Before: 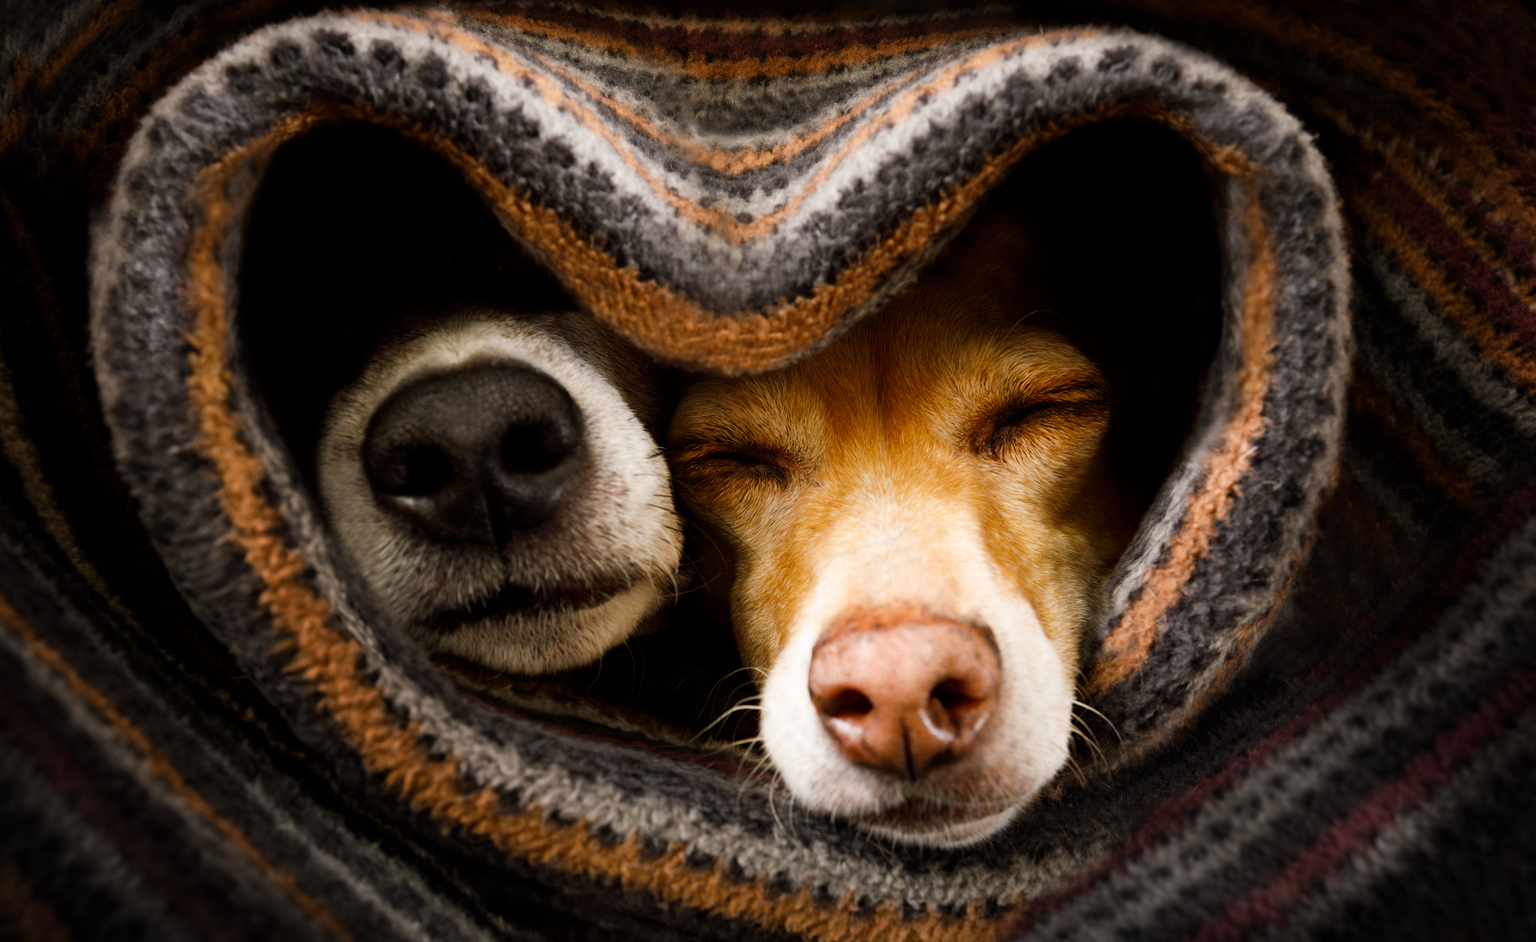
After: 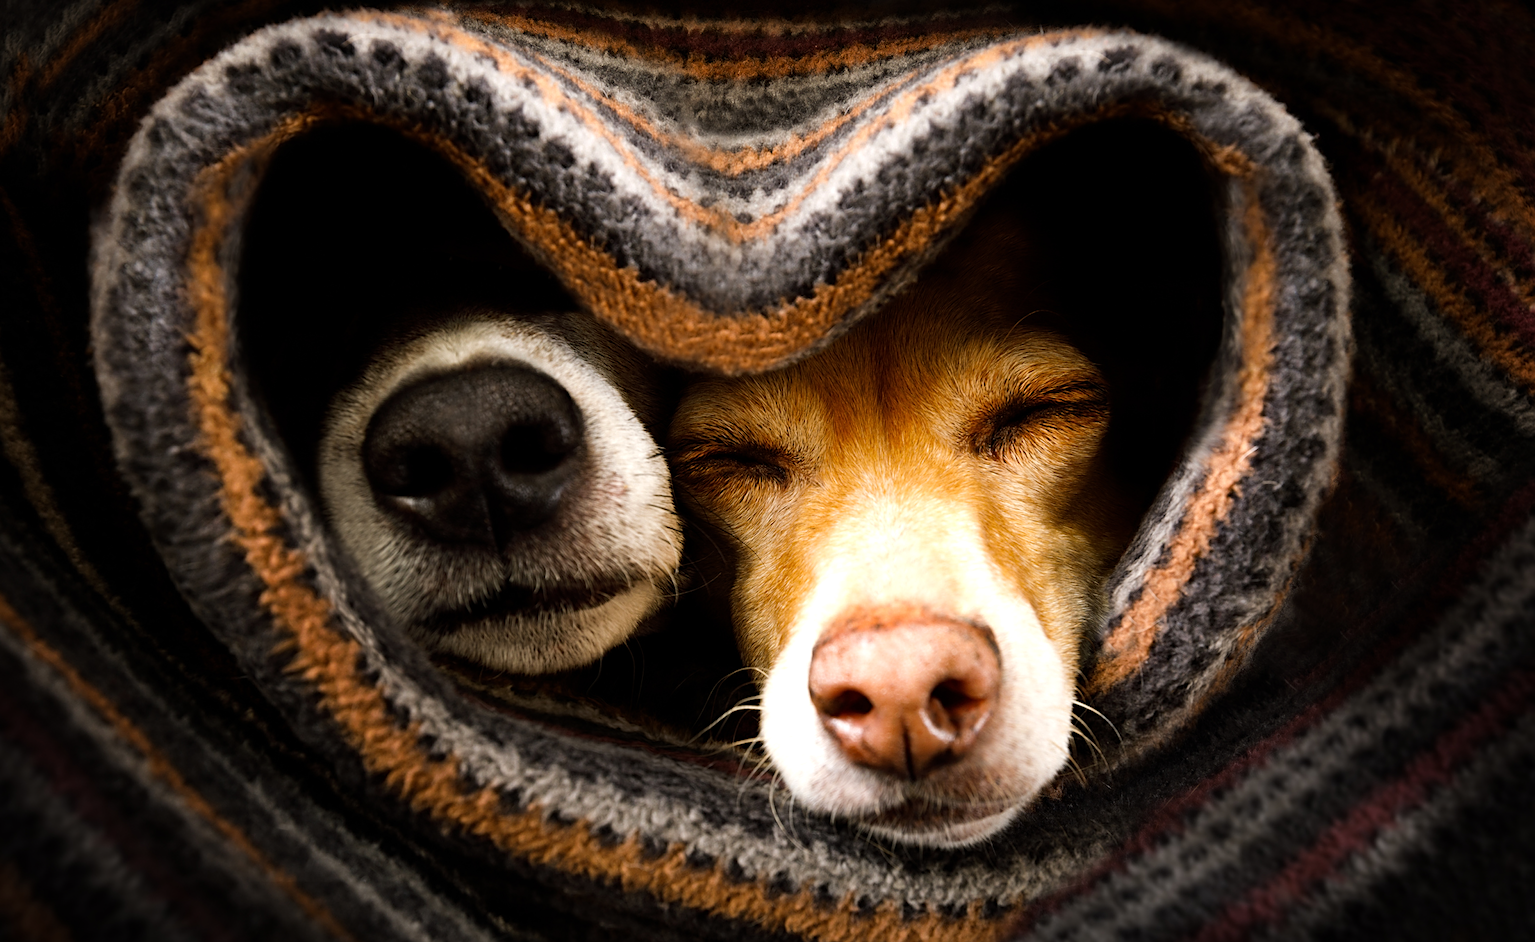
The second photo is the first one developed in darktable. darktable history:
sharpen: on, module defaults
tone equalizer: -8 EV -0.377 EV, -7 EV -0.398 EV, -6 EV -0.307 EV, -5 EV -0.201 EV, -3 EV 0.246 EV, -2 EV 0.327 EV, -1 EV 0.373 EV, +0 EV 0.435 EV, luminance estimator HSV value / RGB max
